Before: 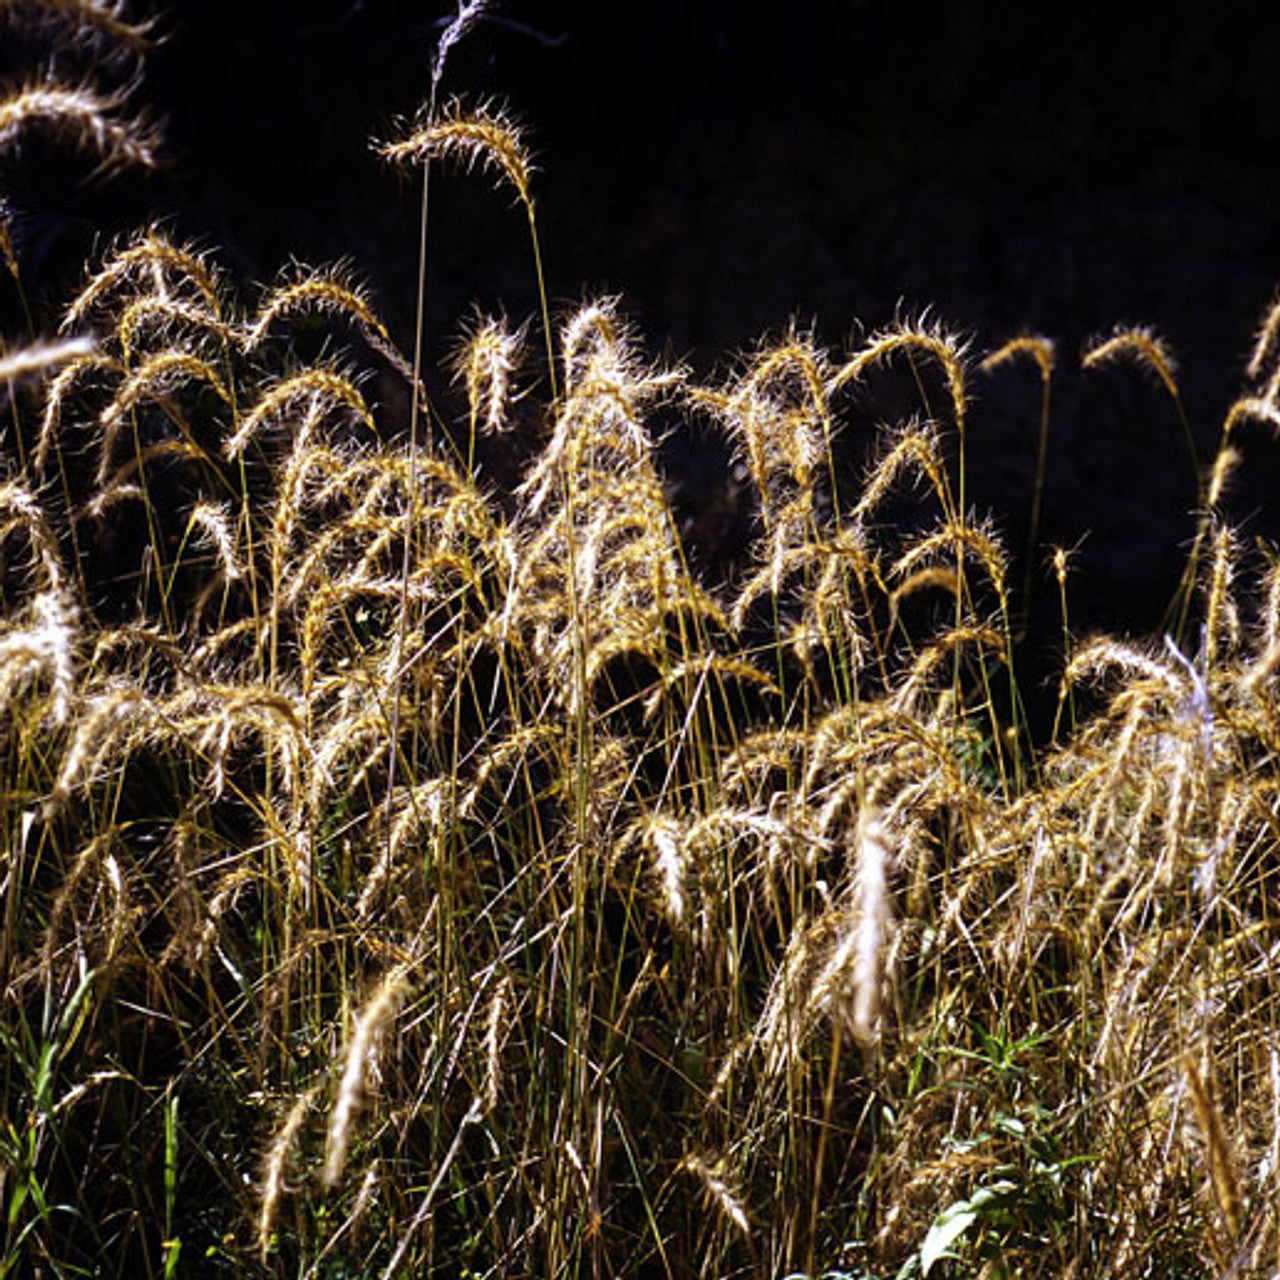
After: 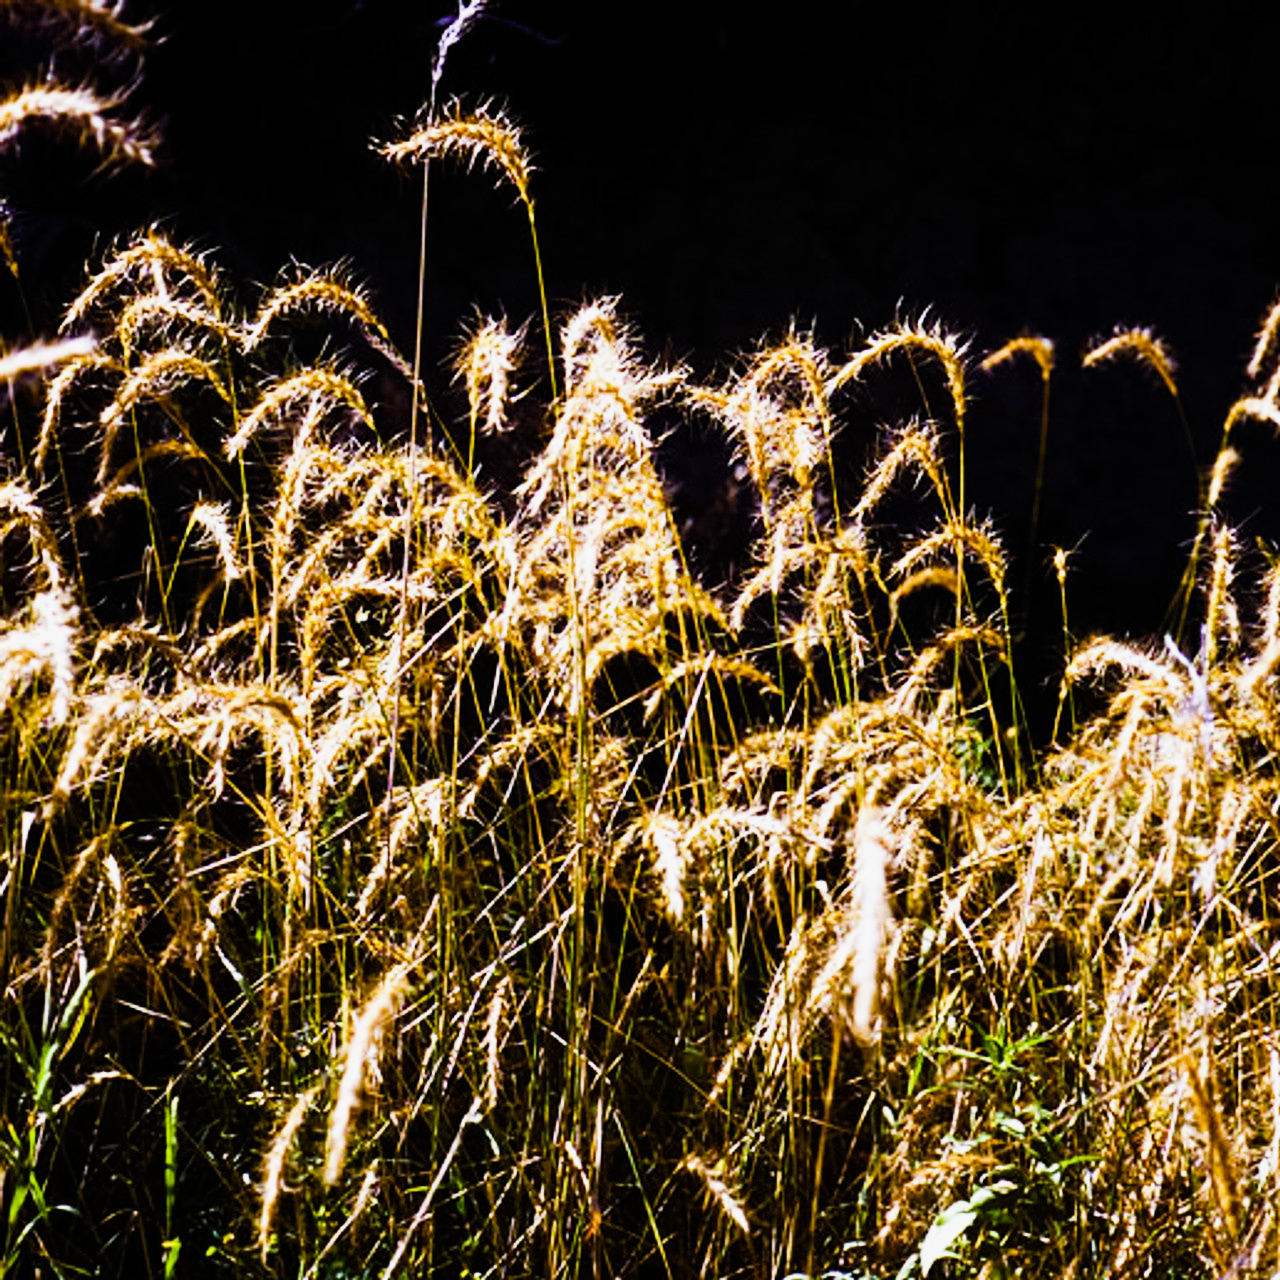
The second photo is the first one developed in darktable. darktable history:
color balance rgb: linear chroma grading › global chroma 16.62%, perceptual saturation grading › highlights -8.63%, perceptual saturation grading › mid-tones 18.66%, perceptual saturation grading › shadows 28.49%, perceptual brilliance grading › highlights 14.22%, perceptual brilliance grading › shadows -18.96%, global vibrance 27.71%
denoise (profiled): strength 1.2, preserve shadows 0, a [-1, 0, 0], y [[0.5 ×7] ×4, [0 ×7], [0.5 ×7]], compensate highlight preservation false
exposure: black level correction 0, exposure 0.7 EV, compensate exposure bias true, compensate highlight preservation false
sigmoid: on, module defaults
